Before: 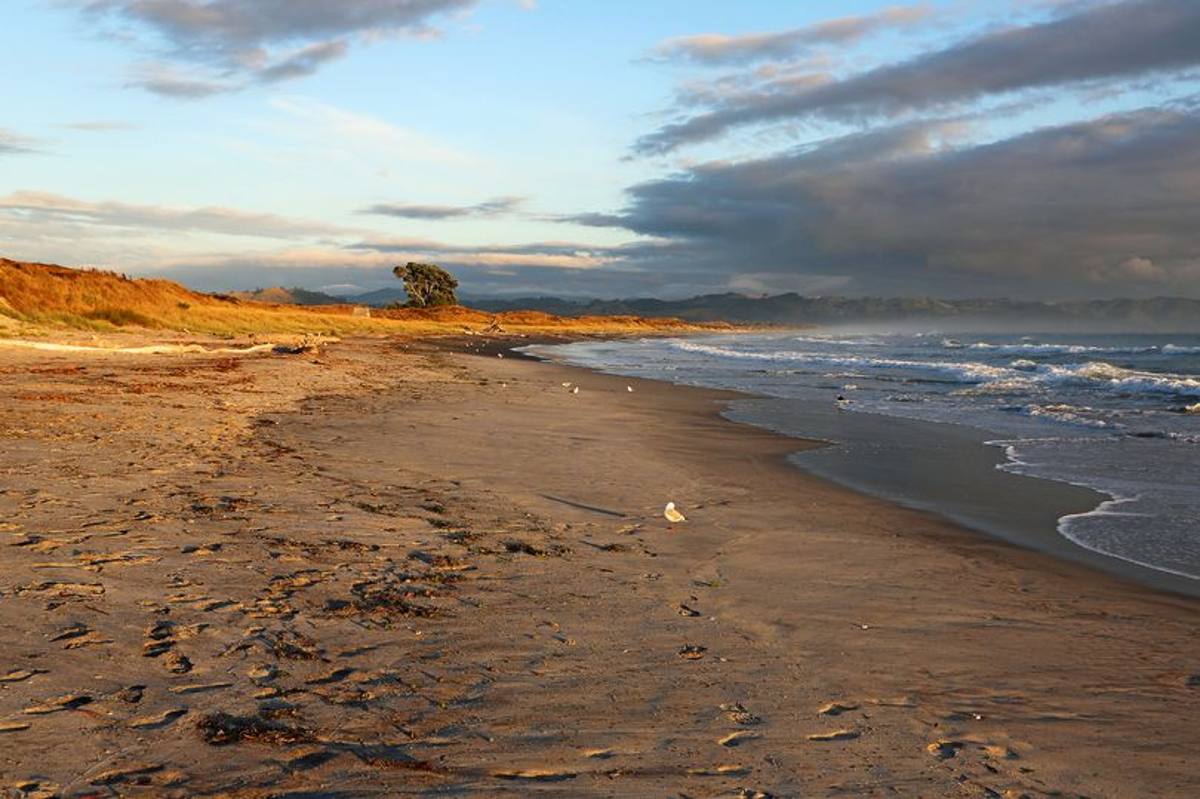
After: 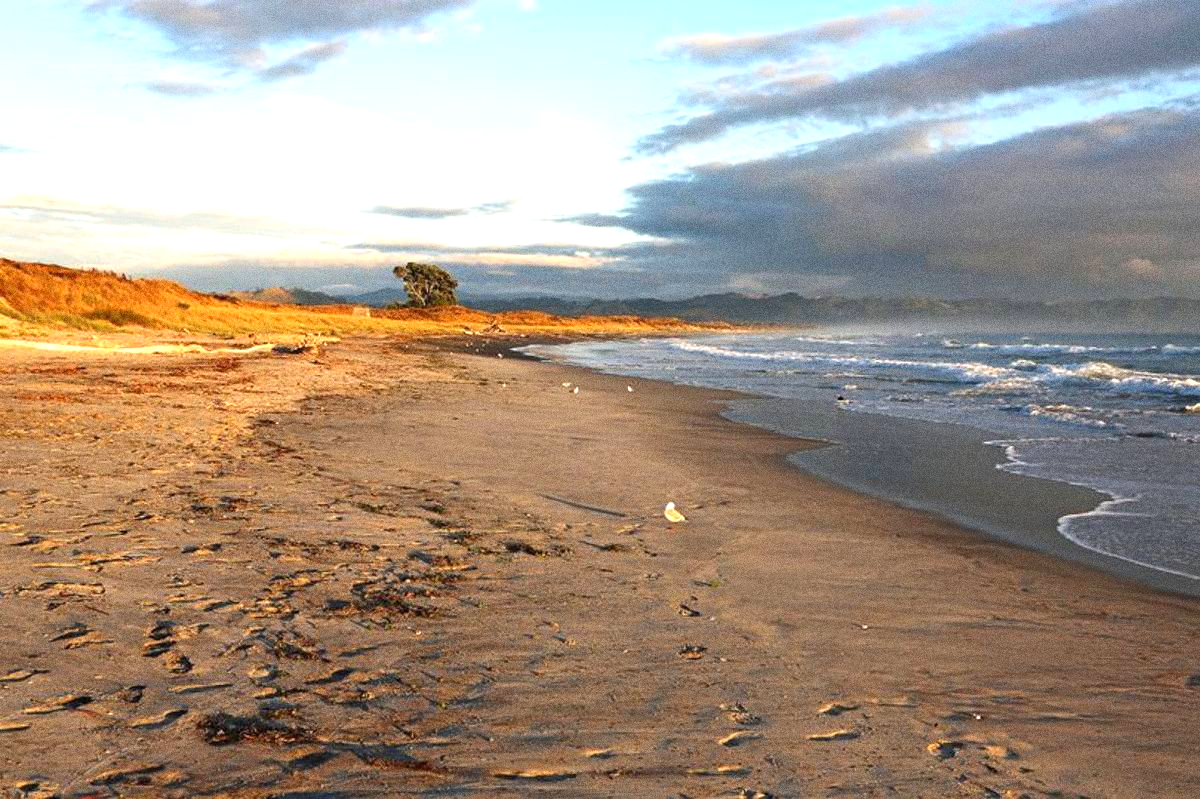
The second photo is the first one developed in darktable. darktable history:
exposure: black level correction 0, exposure 0.7 EV, compensate exposure bias true, compensate highlight preservation false
grain: coarseness 9.61 ISO, strength 35.62%
